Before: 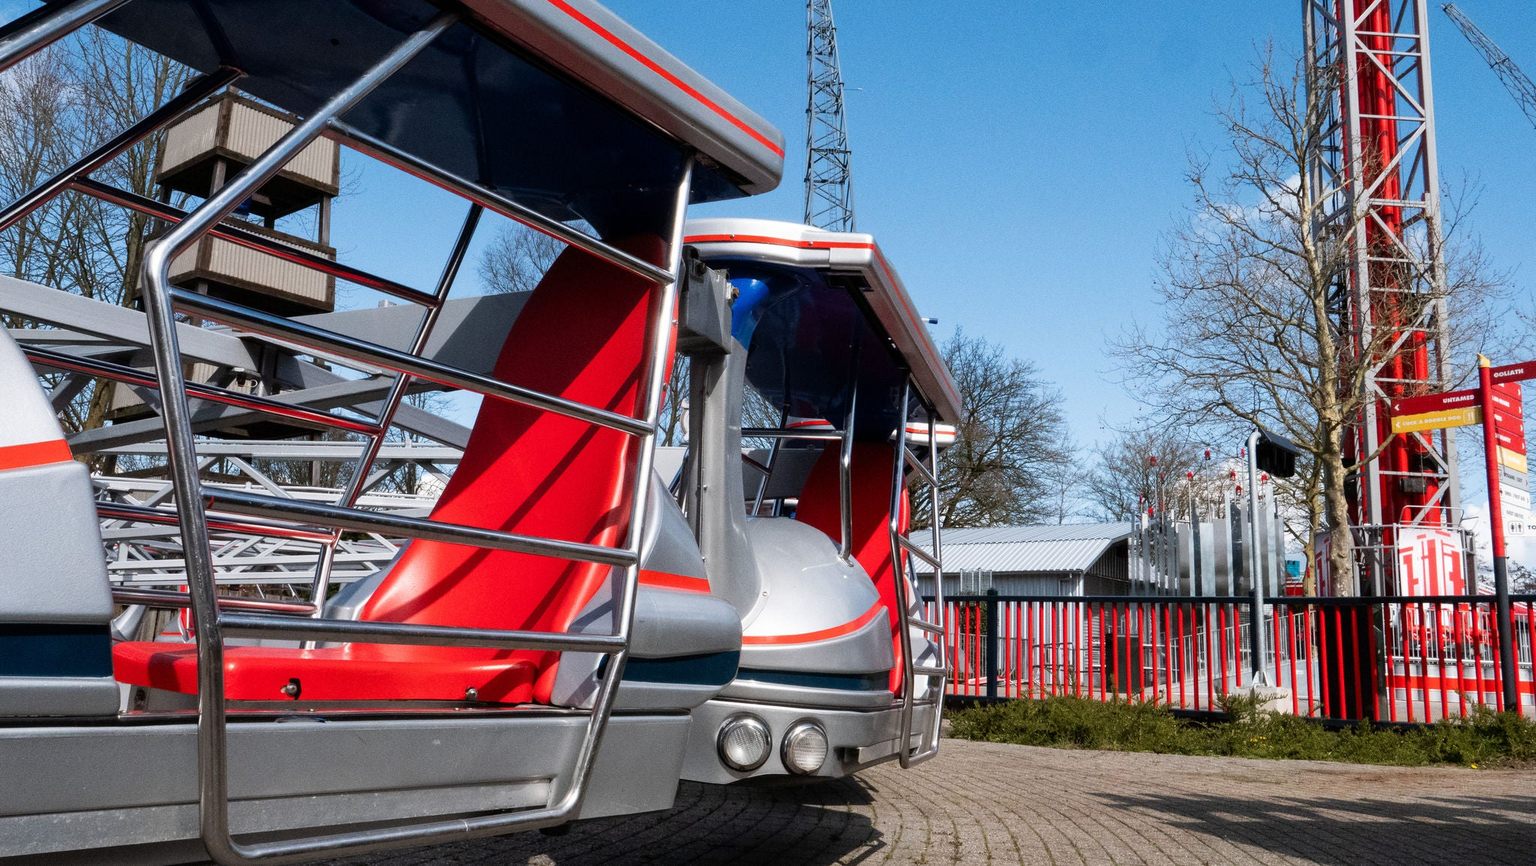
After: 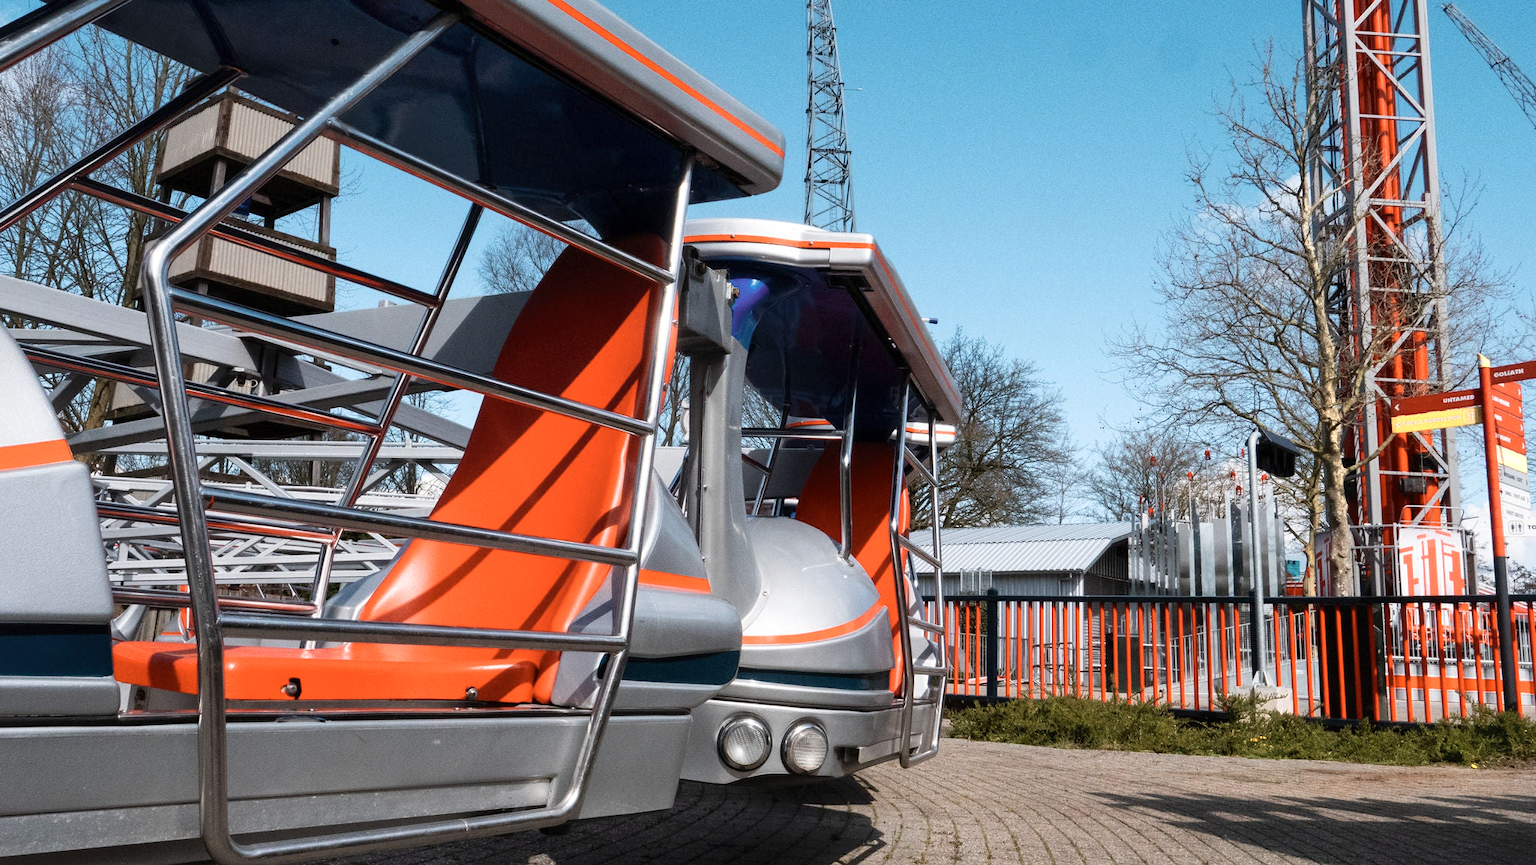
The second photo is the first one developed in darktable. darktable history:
color zones: curves: ch0 [(0.018, 0.548) (0.224, 0.64) (0.425, 0.447) (0.675, 0.575) (0.732, 0.579)]; ch1 [(0.066, 0.487) (0.25, 0.5) (0.404, 0.43) (0.75, 0.421) (0.956, 0.421)]; ch2 [(0.044, 0.561) (0.215, 0.465) (0.399, 0.544) (0.465, 0.548) (0.614, 0.447) (0.724, 0.43) (0.882, 0.623) (0.956, 0.632)]
shadows and highlights: shadows 63.02, white point adjustment 0.414, highlights -33.73, compress 84.14%
